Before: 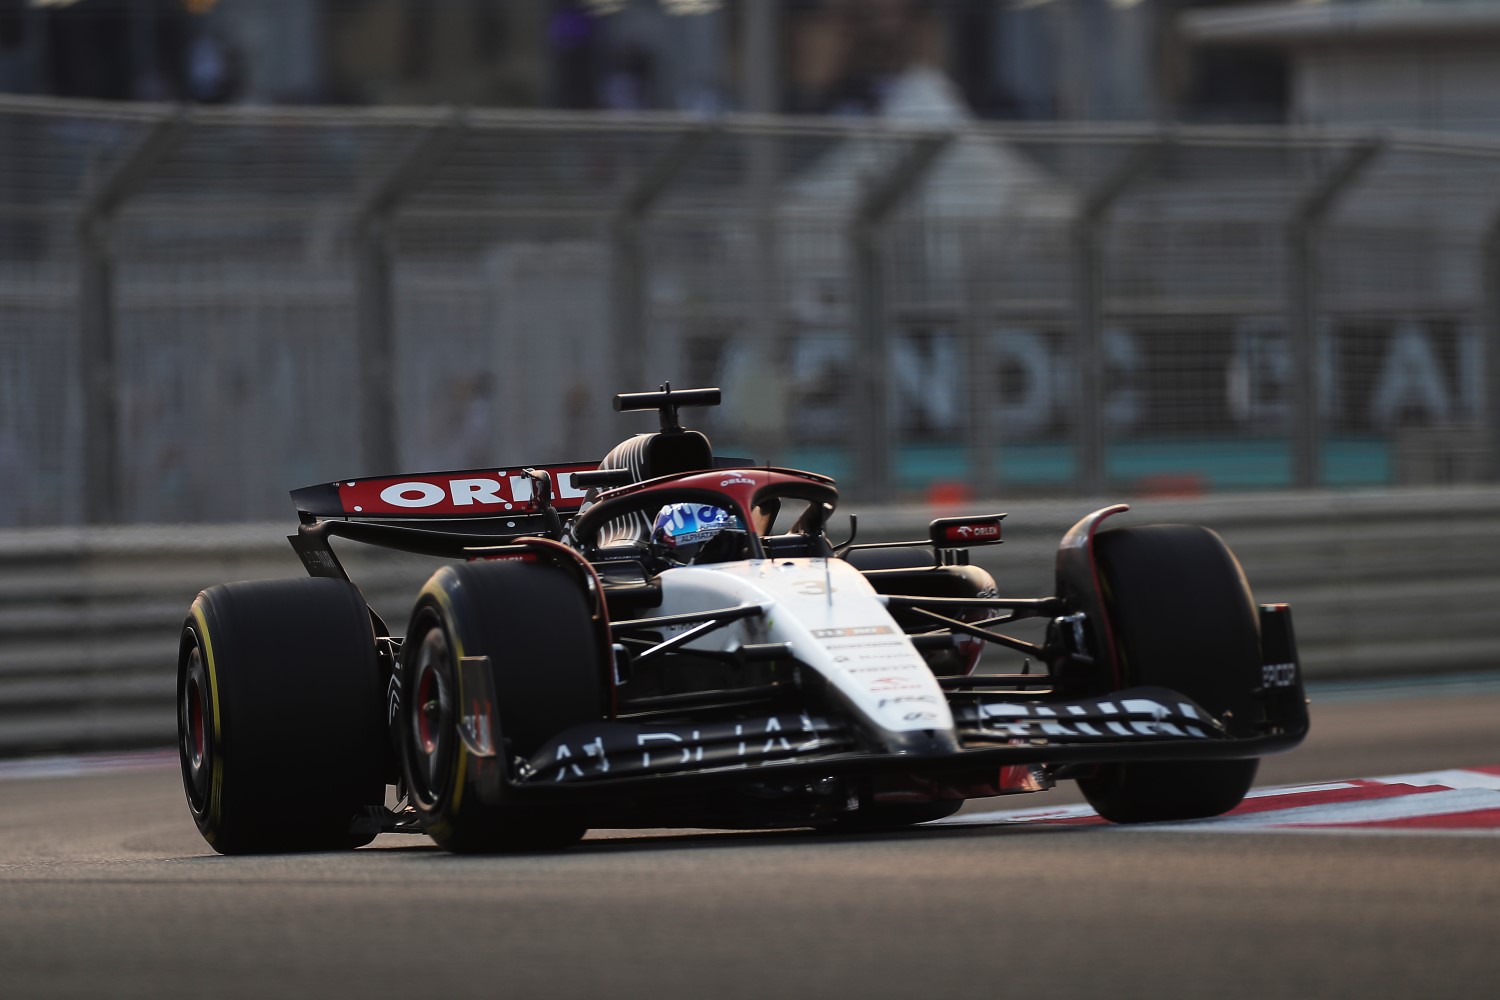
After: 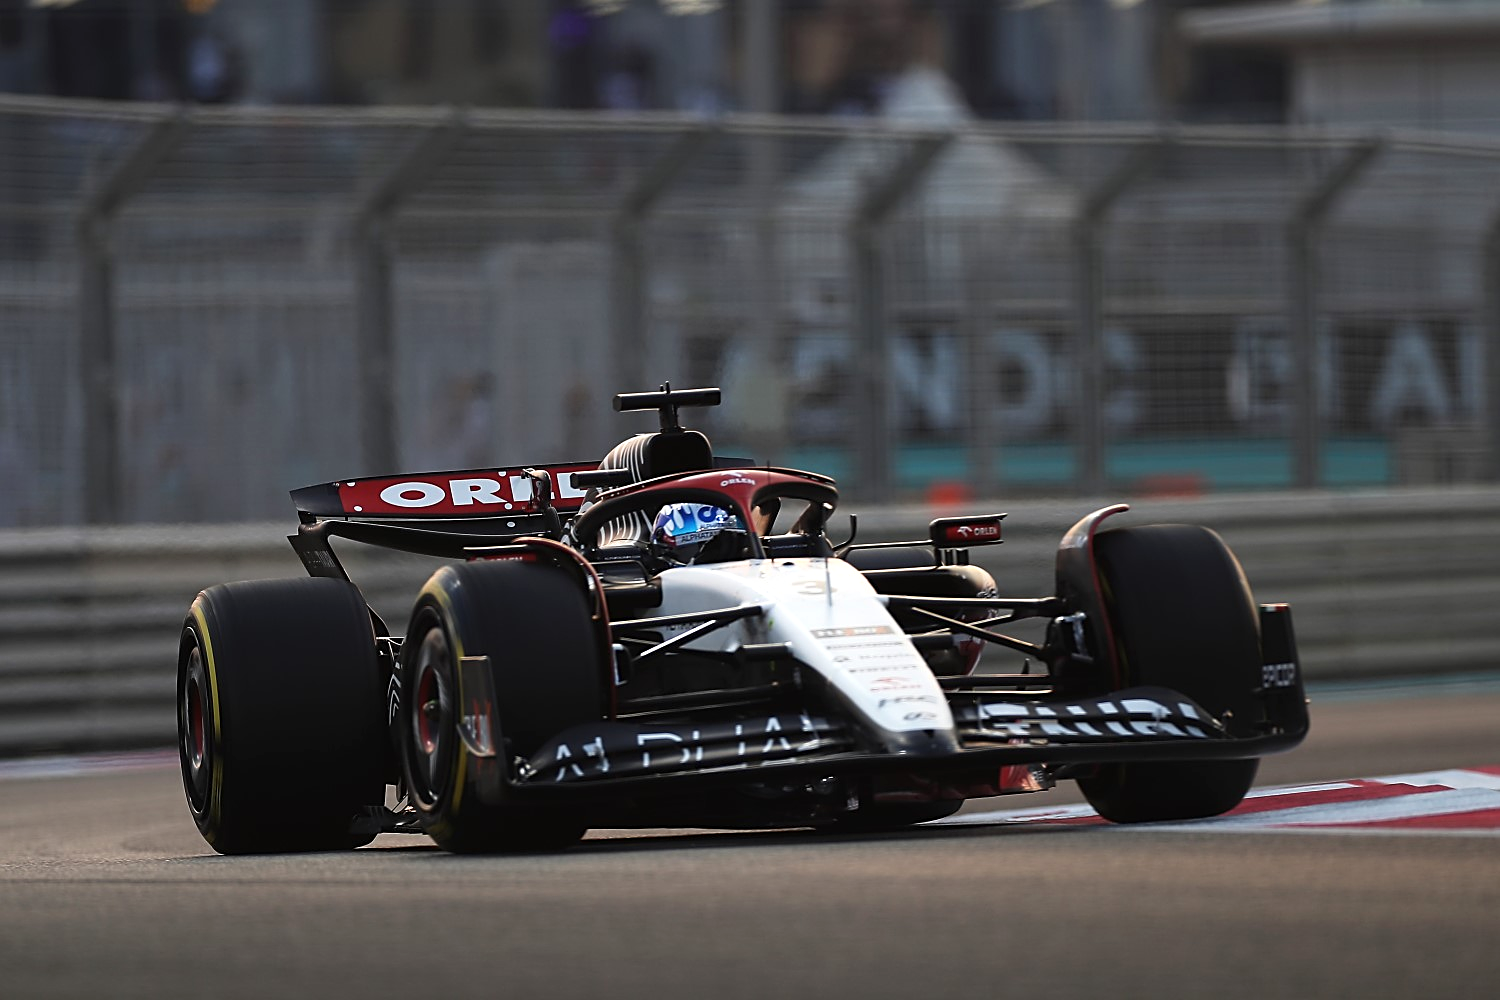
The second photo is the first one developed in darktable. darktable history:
sharpen: on, module defaults
exposure: exposure 0.197 EV, compensate highlight preservation false
